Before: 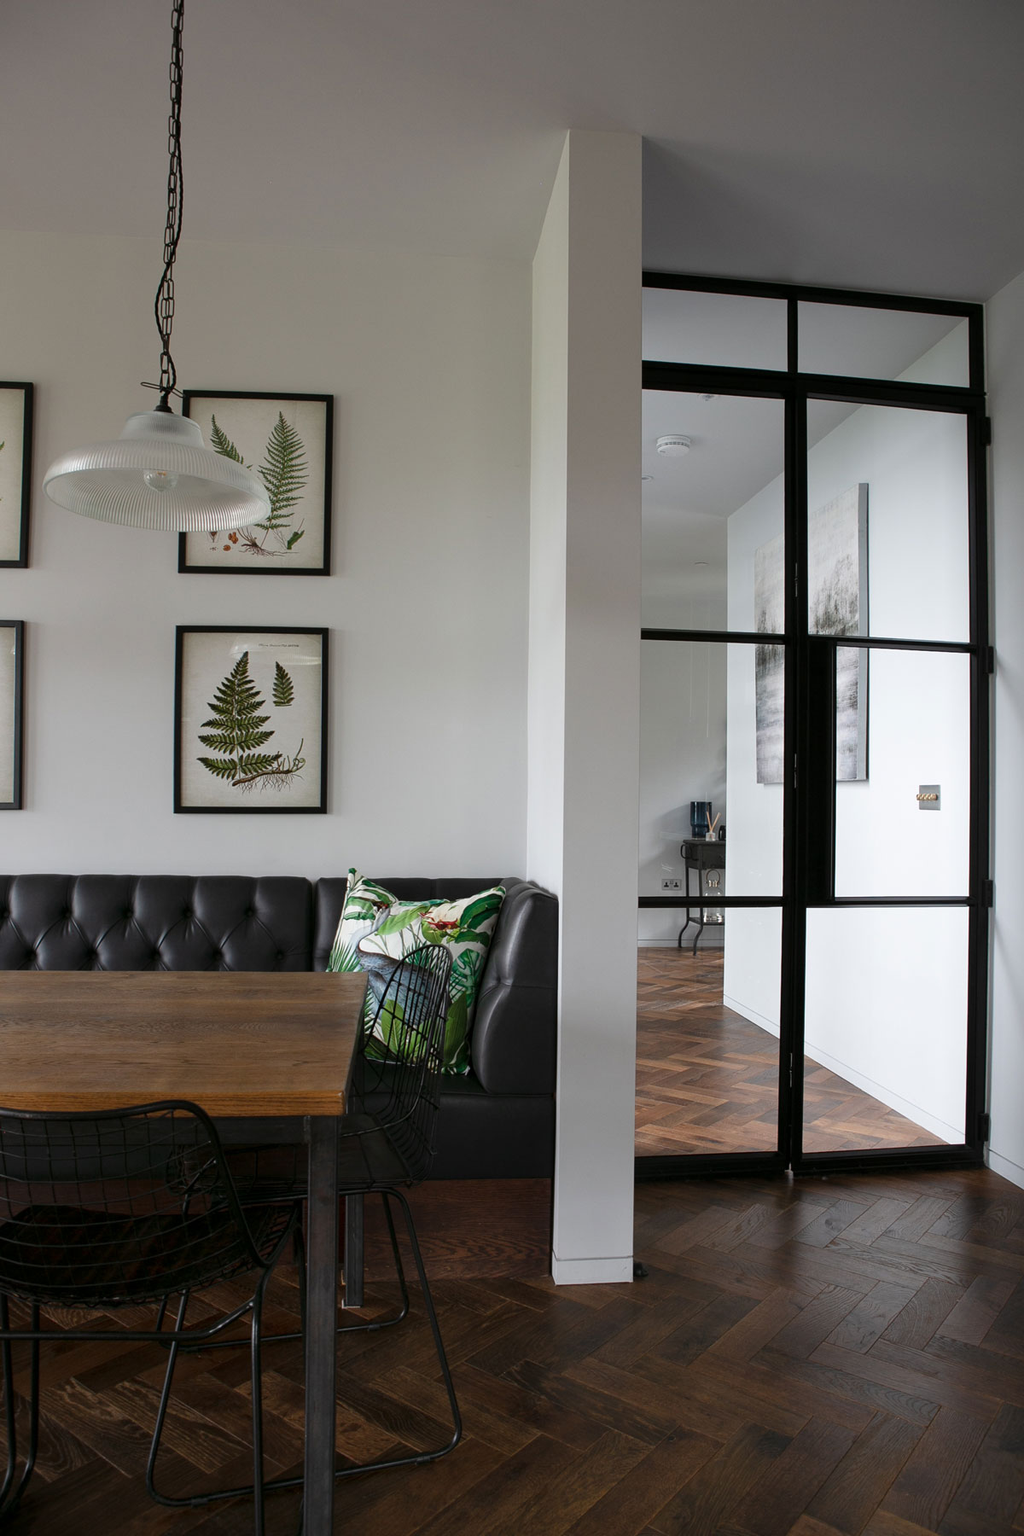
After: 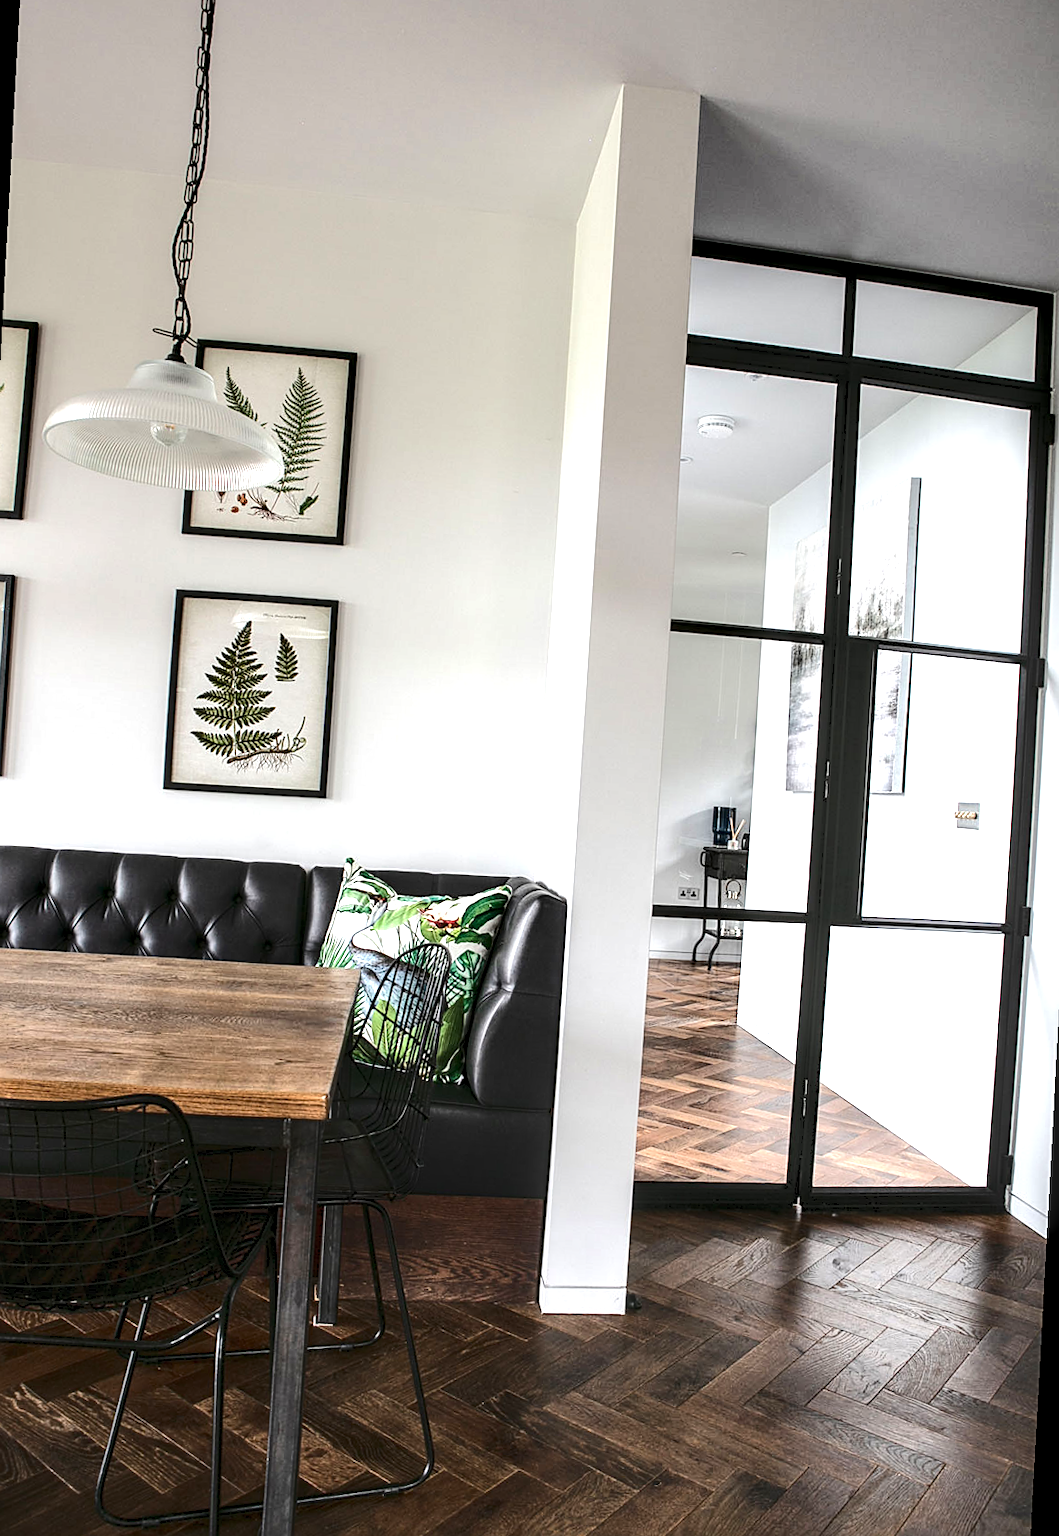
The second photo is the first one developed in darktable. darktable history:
crop and rotate: angle -3.11°, left 5.401%, top 5.165%, right 4.624%, bottom 4.116%
tone curve: curves: ch0 [(0, 0) (0.003, 0.062) (0.011, 0.07) (0.025, 0.083) (0.044, 0.094) (0.069, 0.105) (0.1, 0.117) (0.136, 0.136) (0.177, 0.164) (0.224, 0.201) (0.277, 0.256) (0.335, 0.335) (0.399, 0.424) (0.468, 0.529) (0.543, 0.641) (0.623, 0.725) (0.709, 0.787) (0.801, 0.849) (0.898, 0.917) (1, 1)], color space Lab, independent channels, preserve colors none
sharpen: on, module defaults
exposure: exposure 1 EV, compensate highlight preservation false
contrast brightness saturation: saturation -0.063
local contrast: highlights 64%, shadows 53%, detail 169%, midtone range 0.516
